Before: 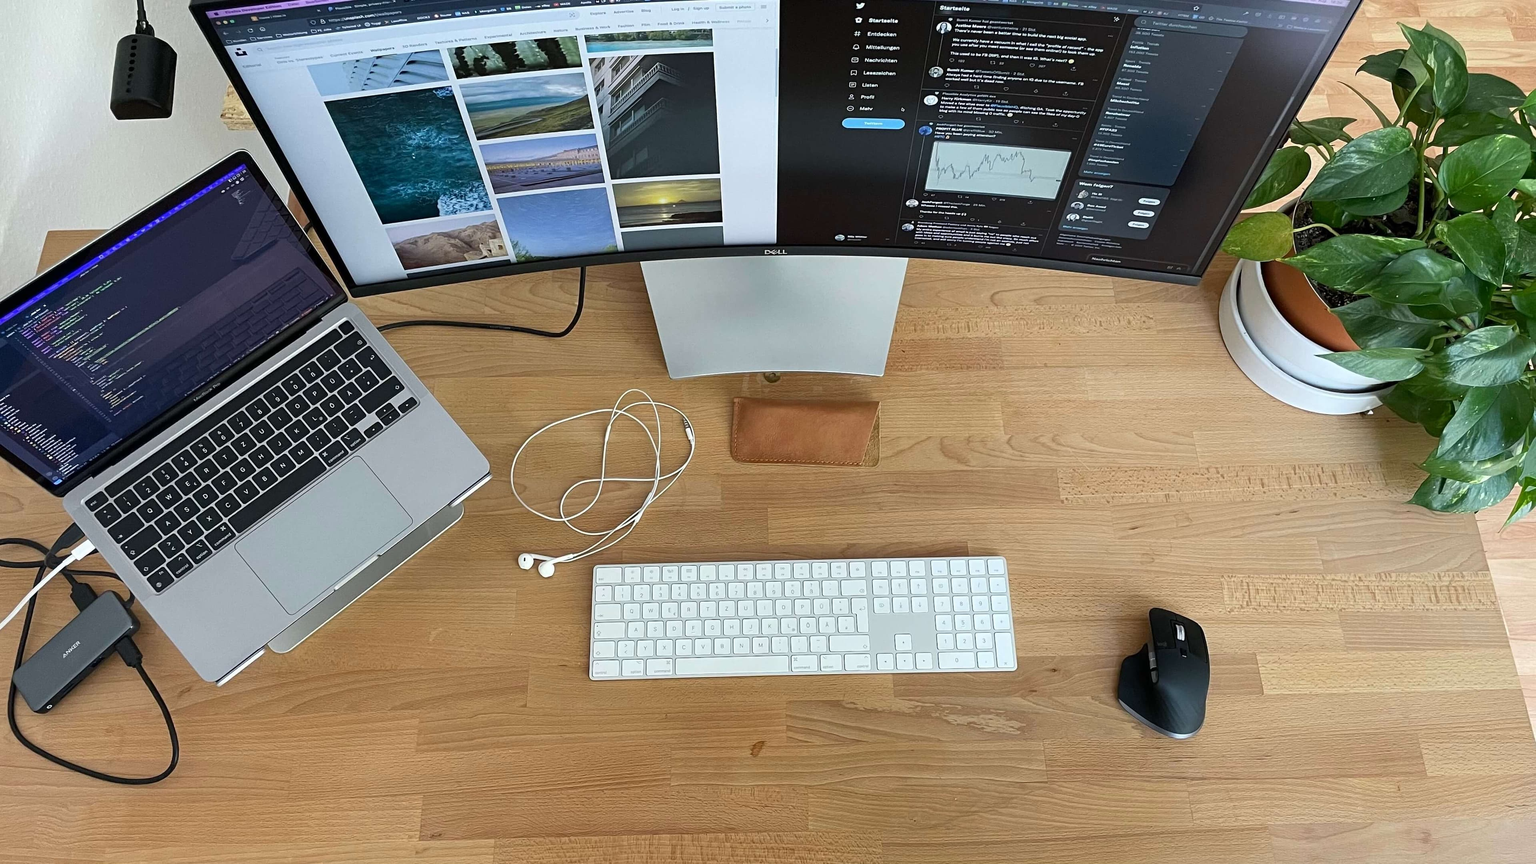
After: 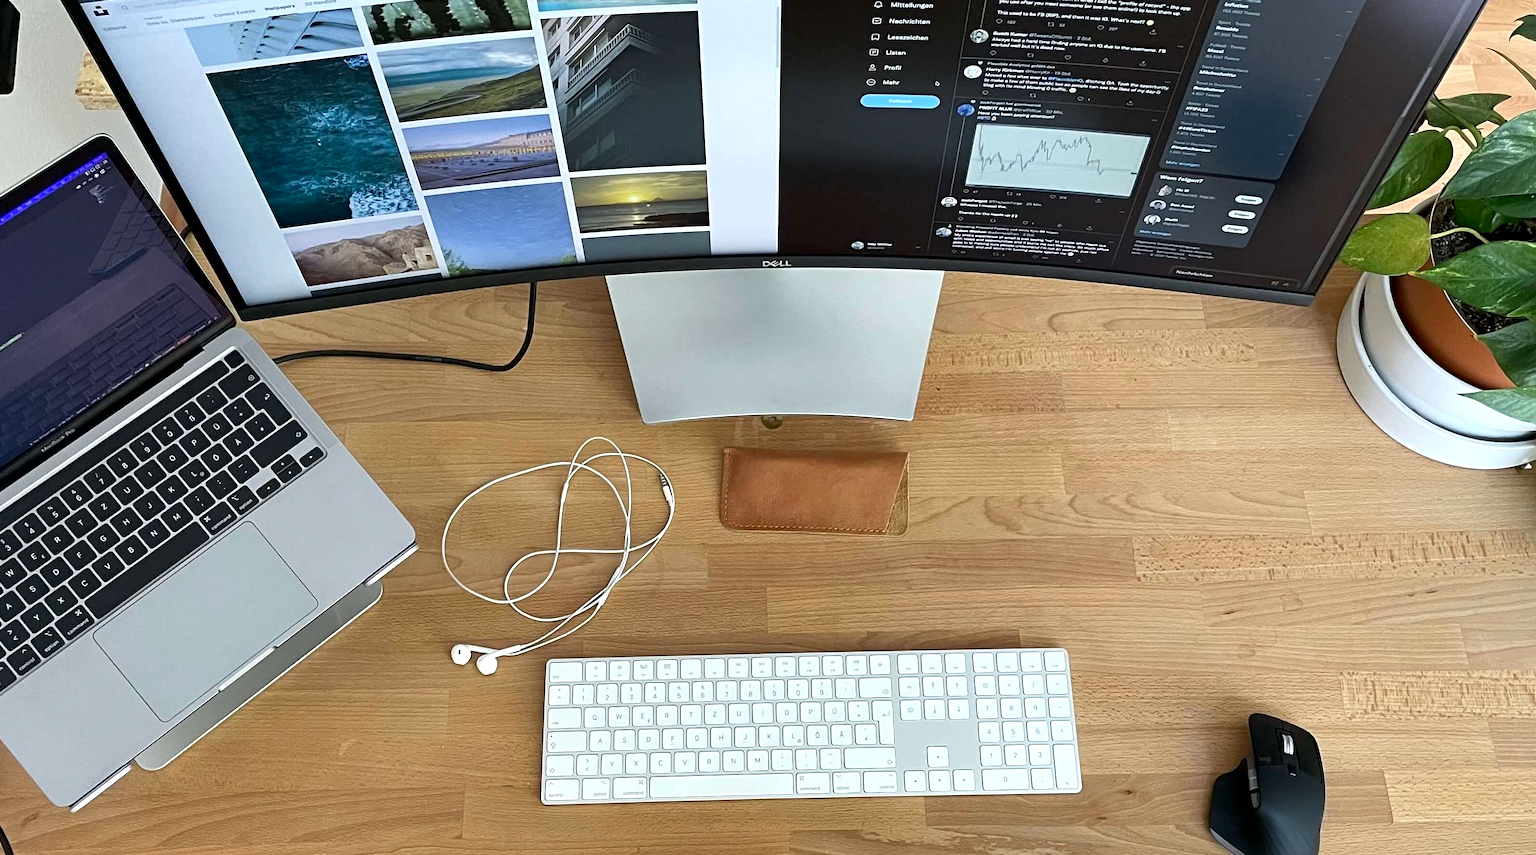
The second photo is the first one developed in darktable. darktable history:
shadows and highlights: radius 127.81, shadows 30.45, highlights -31.03, low approximation 0.01, soften with gaussian
contrast brightness saturation: contrast 0.027, brightness -0.031
crop and rotate: left 10.515%, top 5.058%, right 10.343%, bottom 16.59%
tone equalizer: on, module defaults
color zones: mix -119.91%
exposure: black level correction 0.001, exposure 0.295 EV, compensate highlight preservation false
